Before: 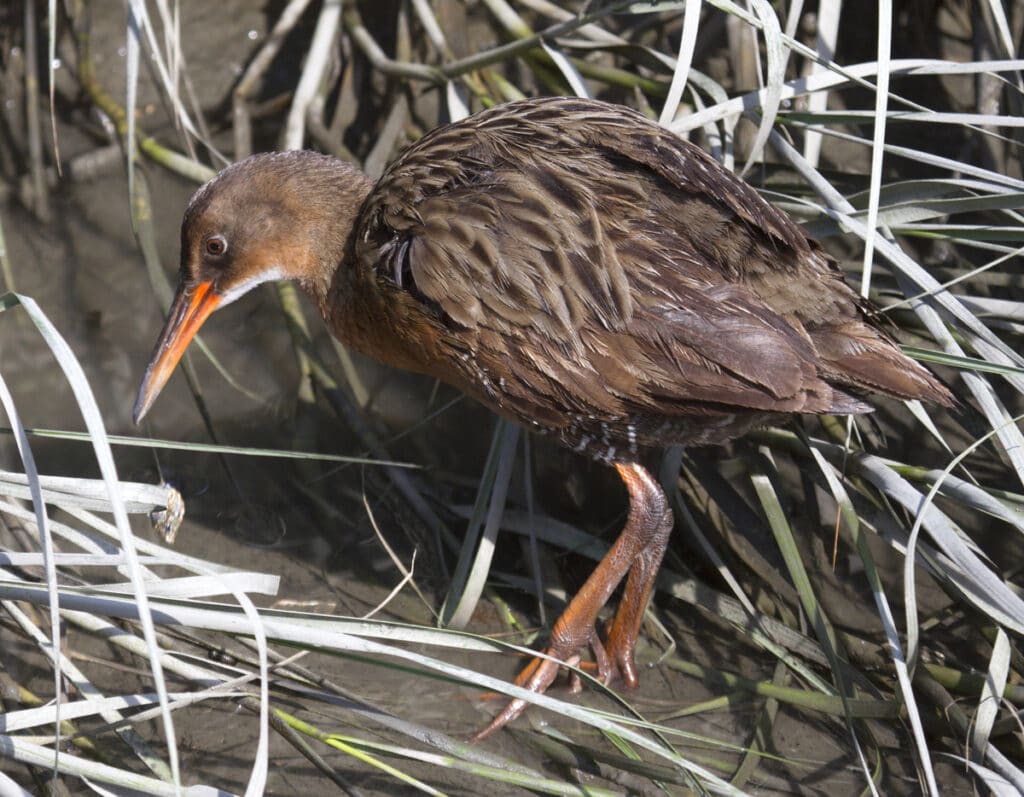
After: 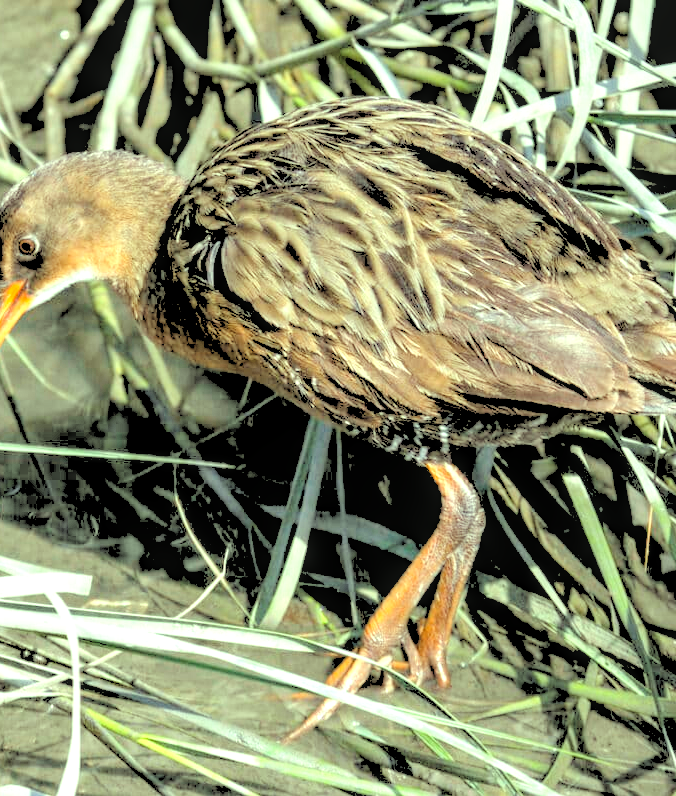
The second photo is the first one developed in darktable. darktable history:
crop and rotate: left 18.442%, right 15.508%
rgb levels: levels [[0.027, 0.429, 0.996], [0, 0.5, 1], [0, 0.5, 1]]
exposure: exposure 0.785 EV, compensate highlight preservation false
color correction: highlights a* -10.77, highlights b* 9.8, saturation 1.72
contrast brightness saturation: brightness 0.18, saturation -0.5
local contrast: detail 130%
contrast equalizer: octaves 7, y [[0.6 ×6], [0.55 ×6], [0 ×6], [0 ×6], [0 ×6]], mix 0.35
